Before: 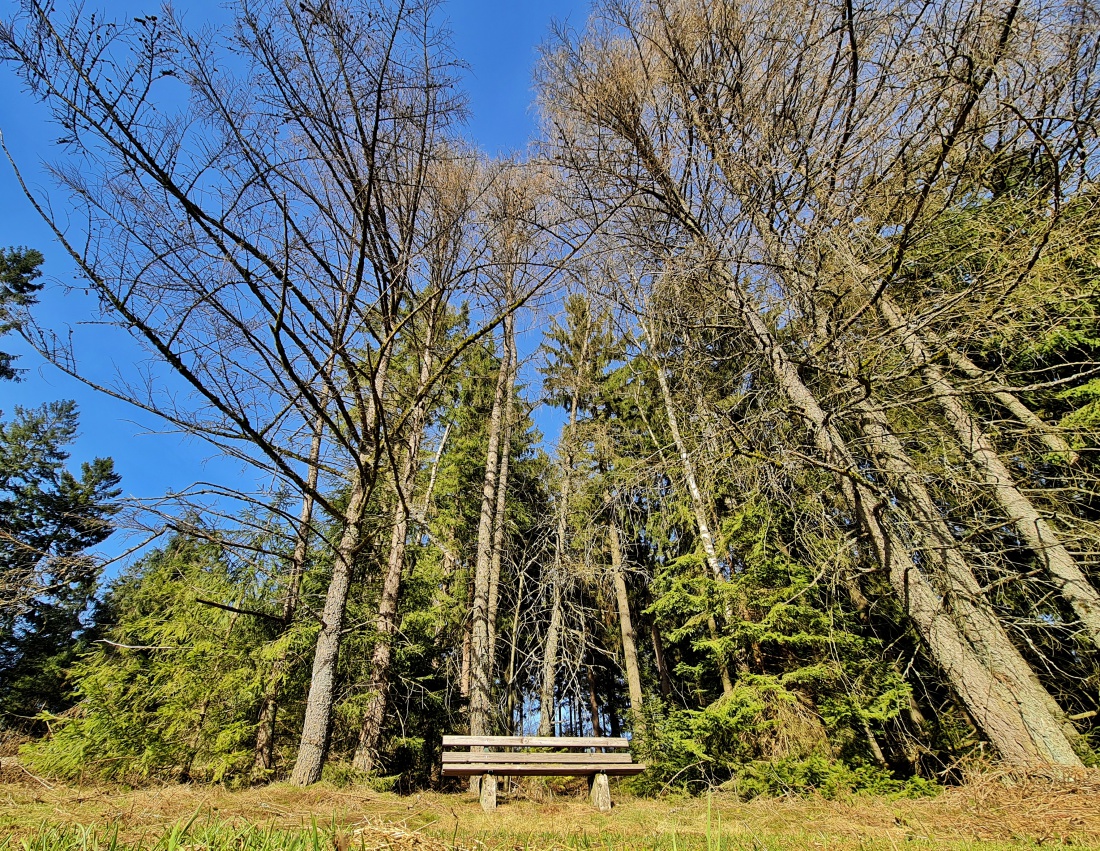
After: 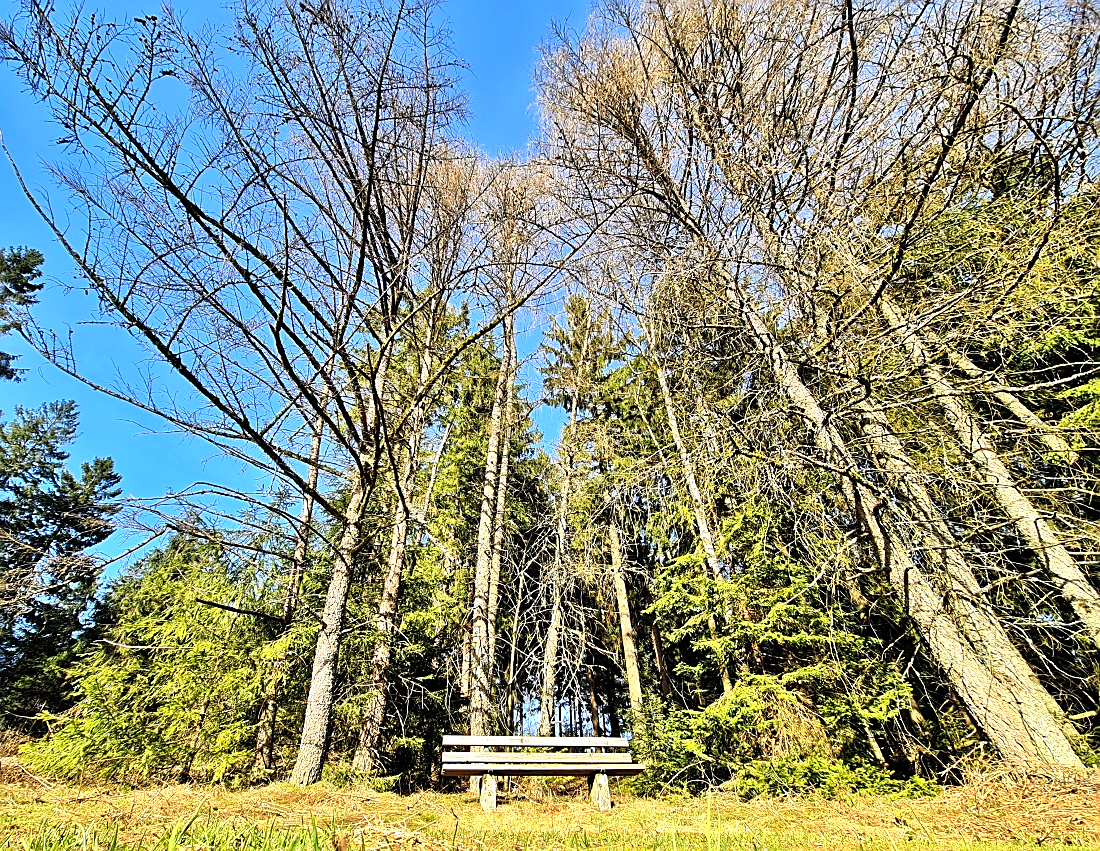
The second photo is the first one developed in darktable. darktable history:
levels: levels [0, 0.394, 0.787]
sharpen: on, module defaults
